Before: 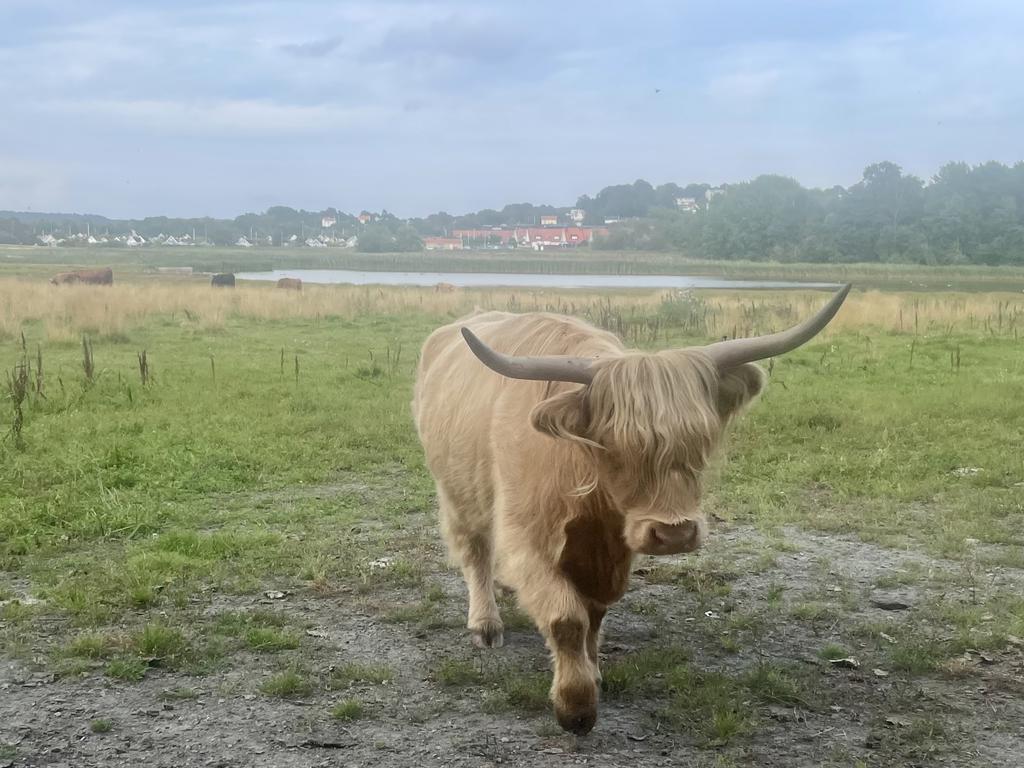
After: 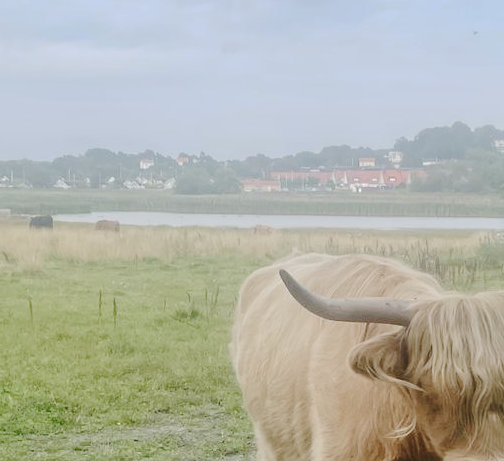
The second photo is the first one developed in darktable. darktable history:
tone curve: curves: ch0 [(0, 0) (0.003, 0.077) (0.011, 0.08) (0.025, 0.083) (0.044, 0.095) (0.069, 0.106) (0.1, 0.12) (0.136, 0.144) (0.177, 0.185) (0.224, 0.231) (0.277, 0.297) (0.335, 0.382) (0.399, 0.471) (0.468, 0.553) (0.543, 0.623) (0.623, 0.689) (0.709, 0.75) (0.801, 0.81) (0.898, 0.873) (1, 1)], preserve colors none
crop: left 17.835%, top 7.675%, right 32.881%, bottom 32.213%
